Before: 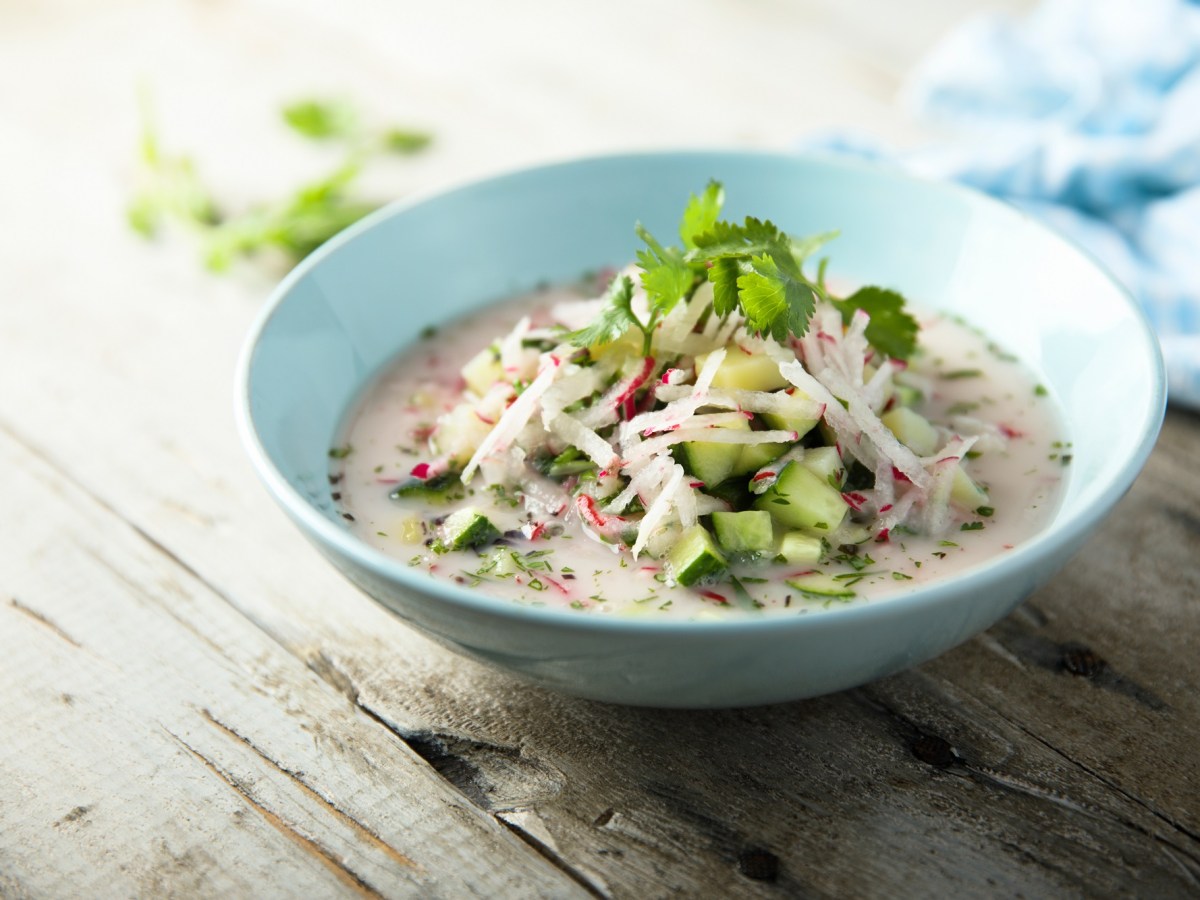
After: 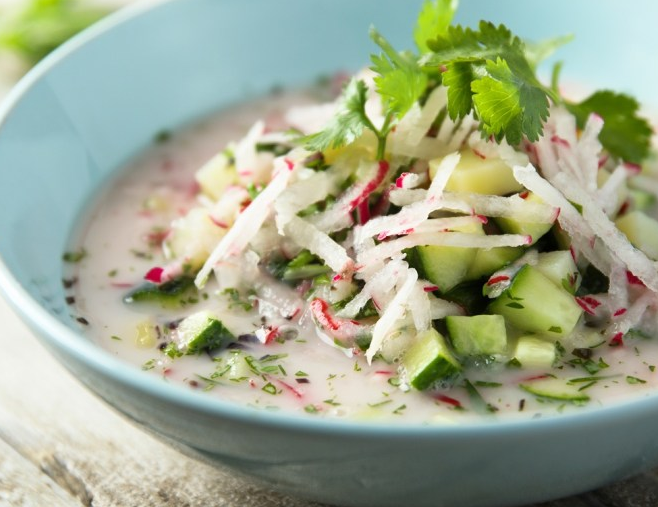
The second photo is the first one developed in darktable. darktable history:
crop and rotate: left 22.173%, top 21.835%, right 22.917%, bottom 21.736%
